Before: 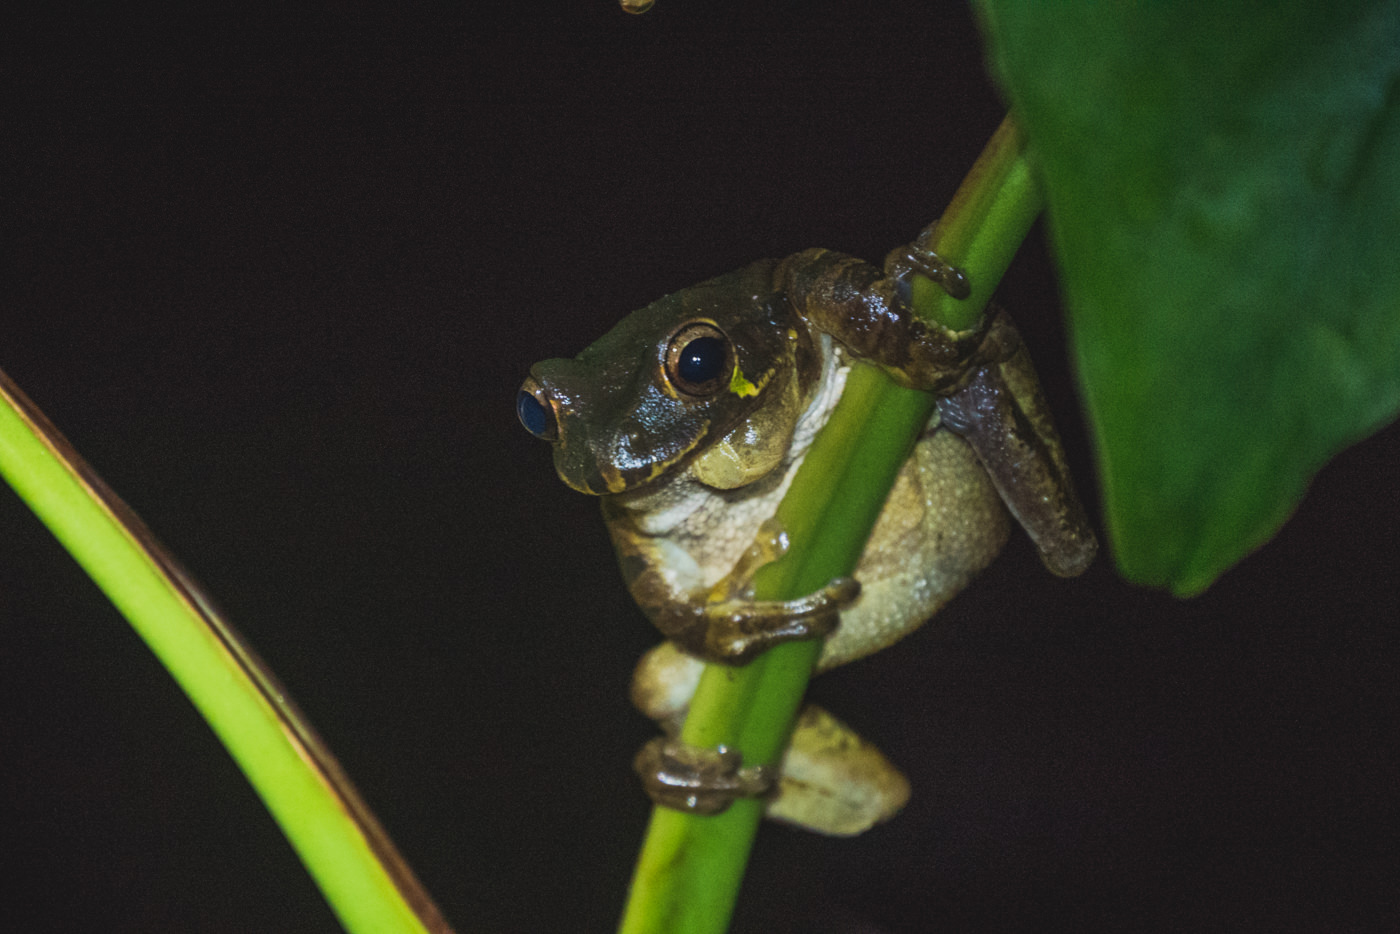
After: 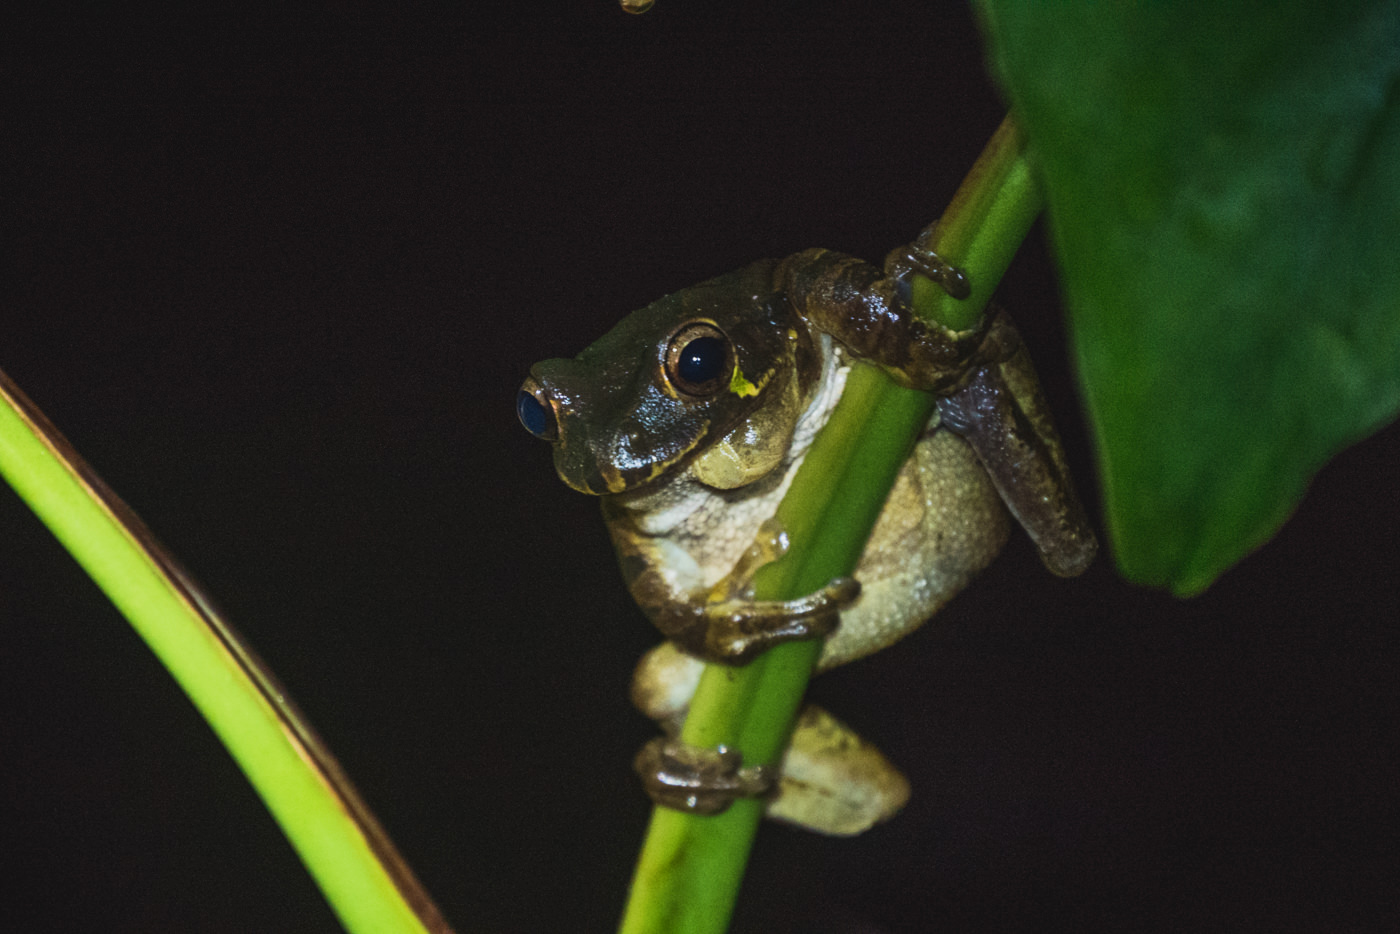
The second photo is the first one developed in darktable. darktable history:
contrast brightness saturation: contrast 0.14
white balance: emerald 1
